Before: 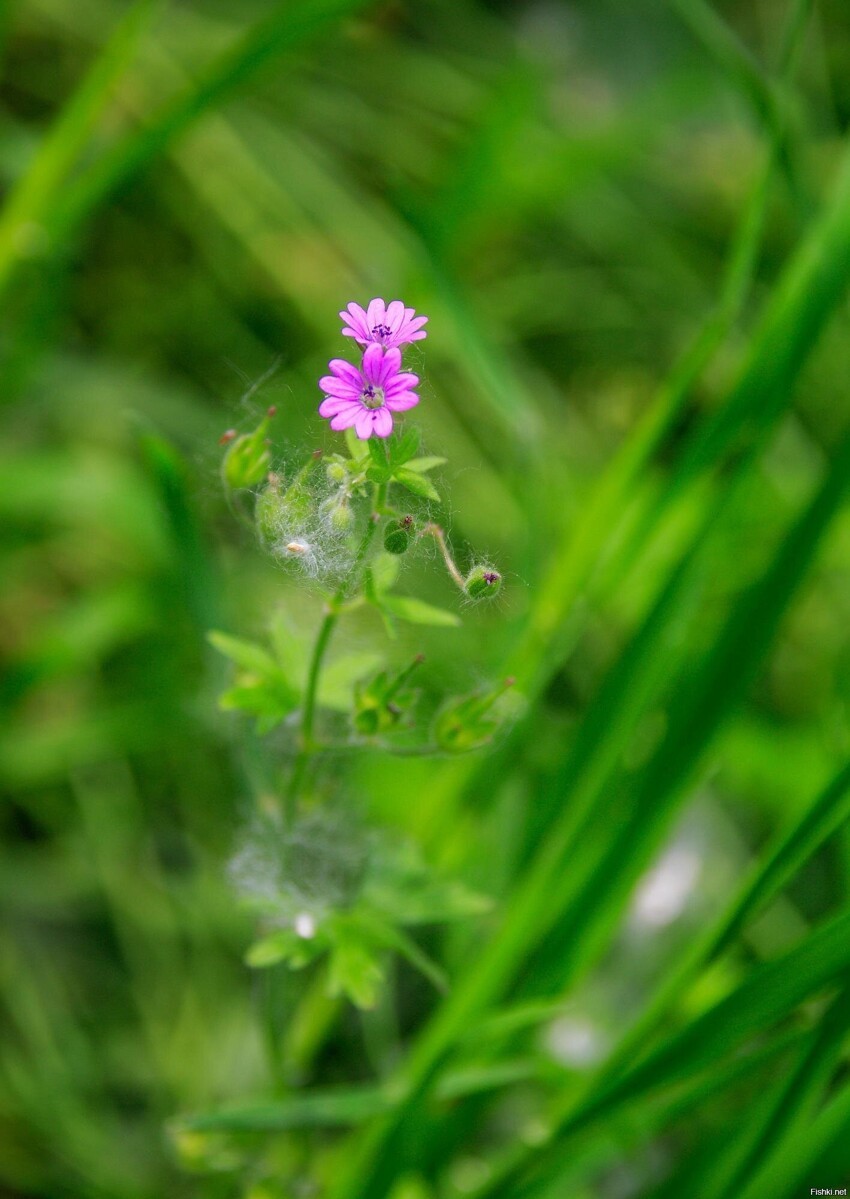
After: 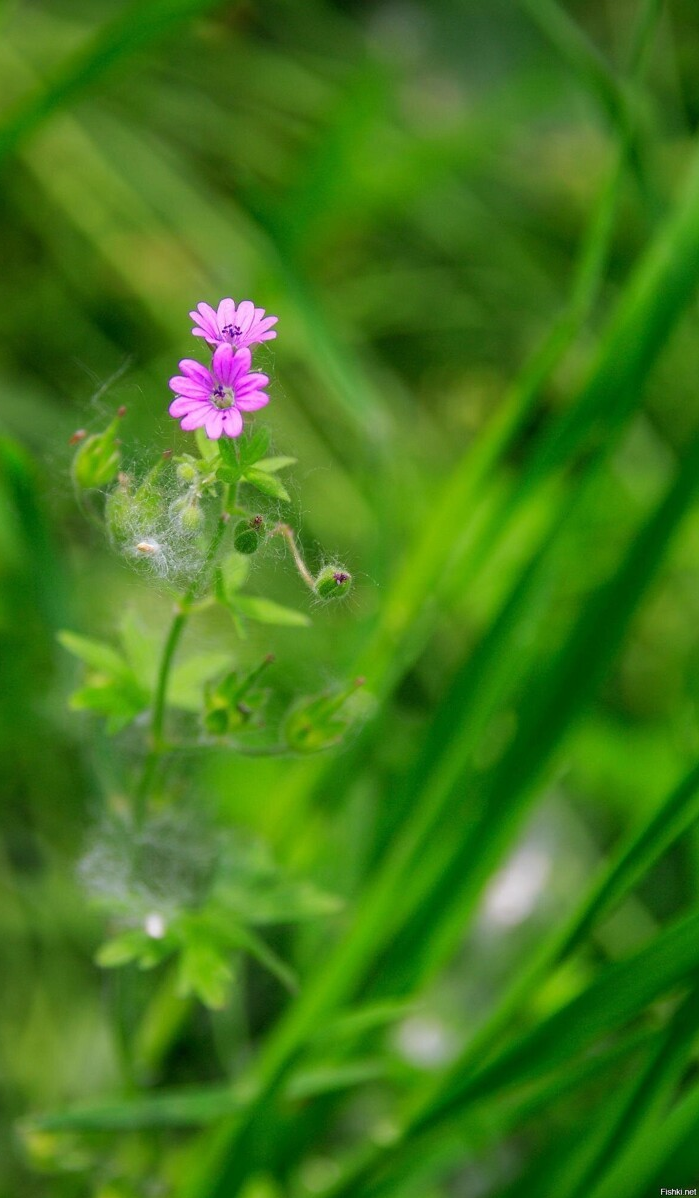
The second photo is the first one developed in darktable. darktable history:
crop: left 17.694%, bottom 0.036%
